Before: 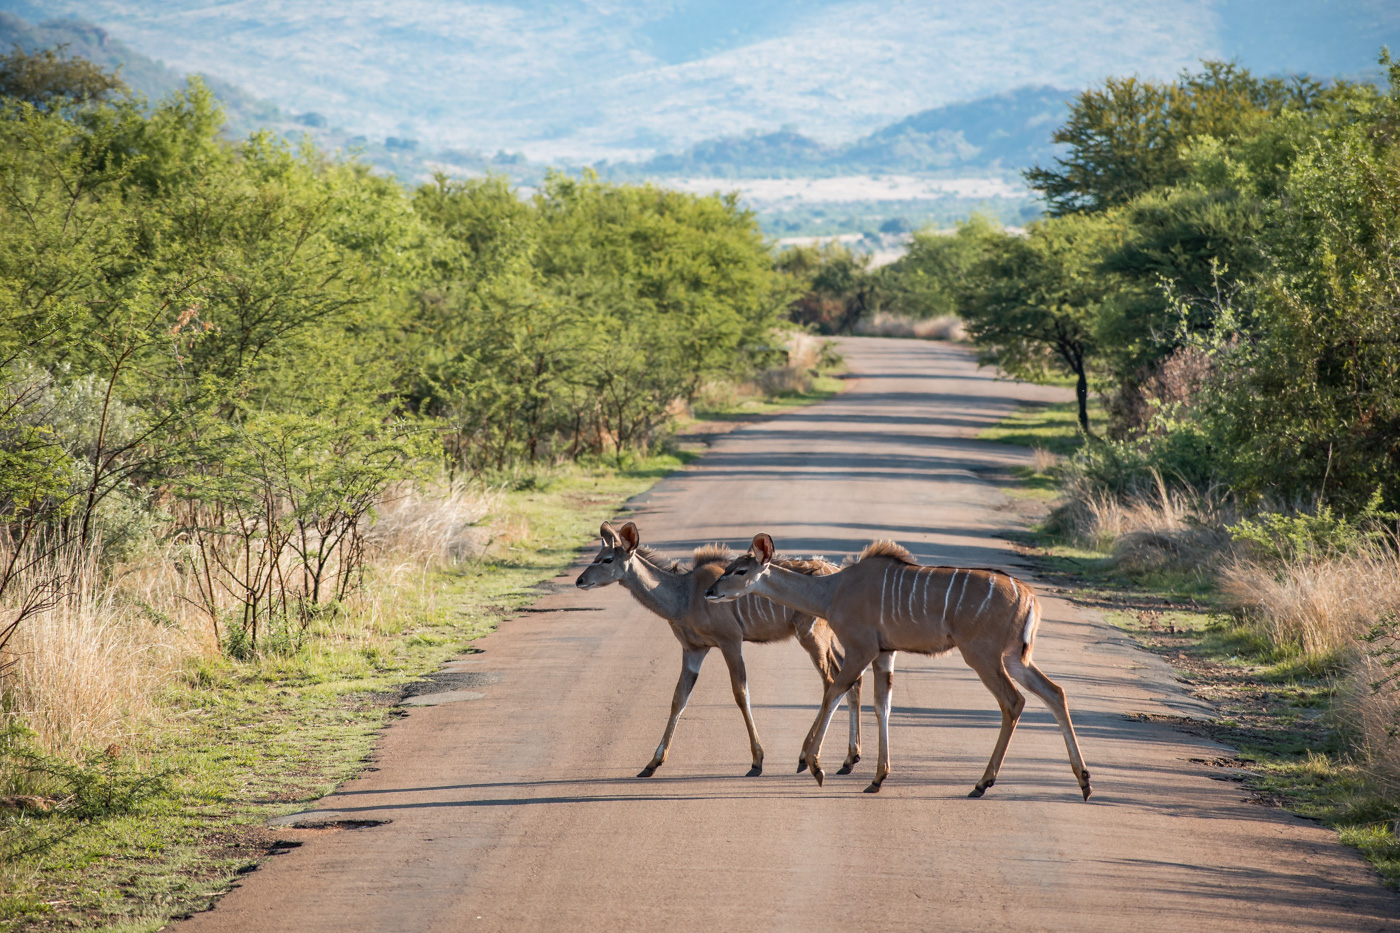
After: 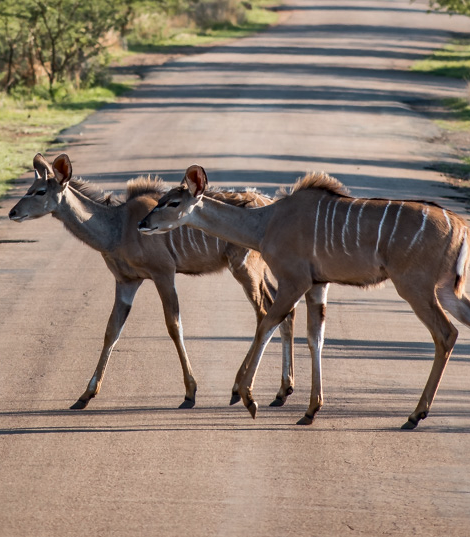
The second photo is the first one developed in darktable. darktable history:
exposure: exposure -0.156 EV, compensate highlight preservation false
crop: left 40.511%, top 39.543%, right 25.87%, bottom 2.863%
local contrast: mode bilateral grid, contrast 20, coarseness 50, detail 162%, midtone range 0.2
